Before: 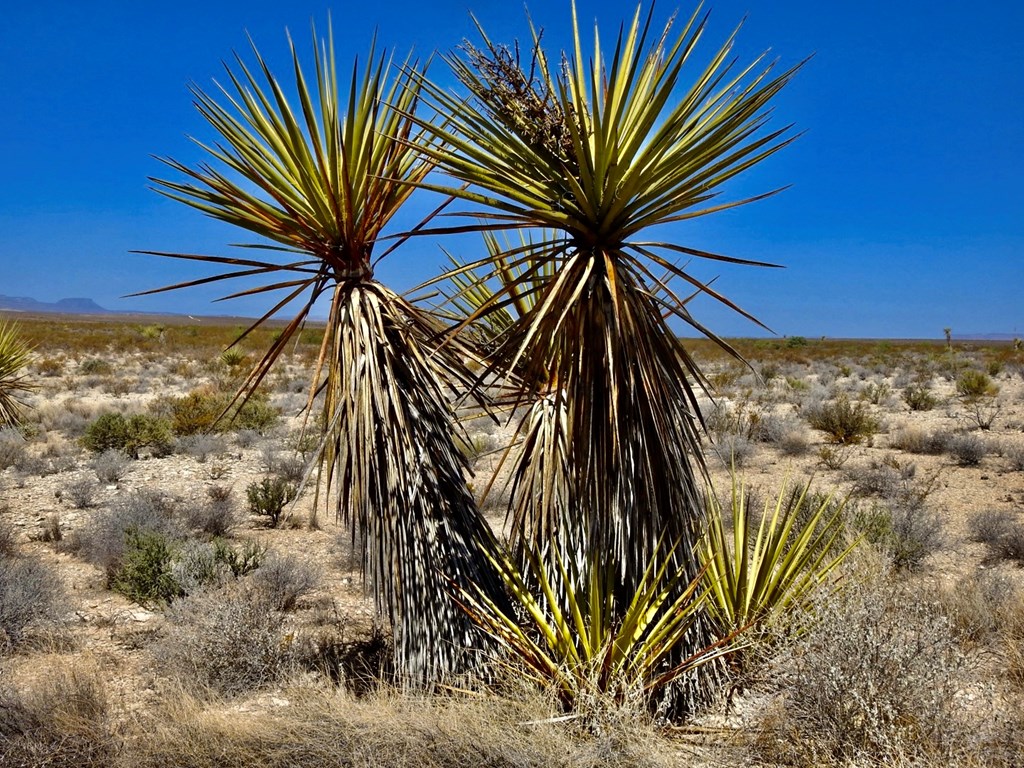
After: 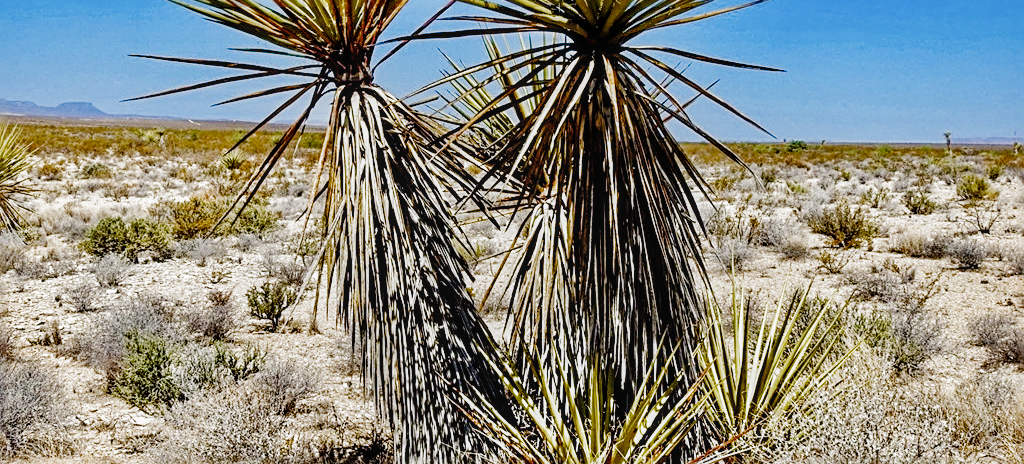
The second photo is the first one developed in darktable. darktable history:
tone equalizer: on, module defaults
contrast brightness saturation: contrast 0.007, saturation -0.054
sharpen: radius 2.558, amount 0.642
crop and rotate: top 25.577%, bottom 13.942%
local contrast: on, module defaults
filmic rgb: black relative exposure -7.47 EV, white relative exposure 4.83 EV, threshold 2.95 EV, structure ↔ texture 99.95%, hardness 3.4, preserve chrominance no, color science v3 (2019), use custom middle-gray values true, enable highlight reconstruction true
color balance rgb: shadows lift › chroma 2.064%, shadows lift › hue 250.89°, perceptual saturation grading › global saturation 20%, perceptual saturation grading › highlights -25.489%, perceptual saturation grading › shadows 25.466%, global vibrance 9.34%
exposure: black level correction 0, exposure 1.199 EV, compensate highlight preservation false
